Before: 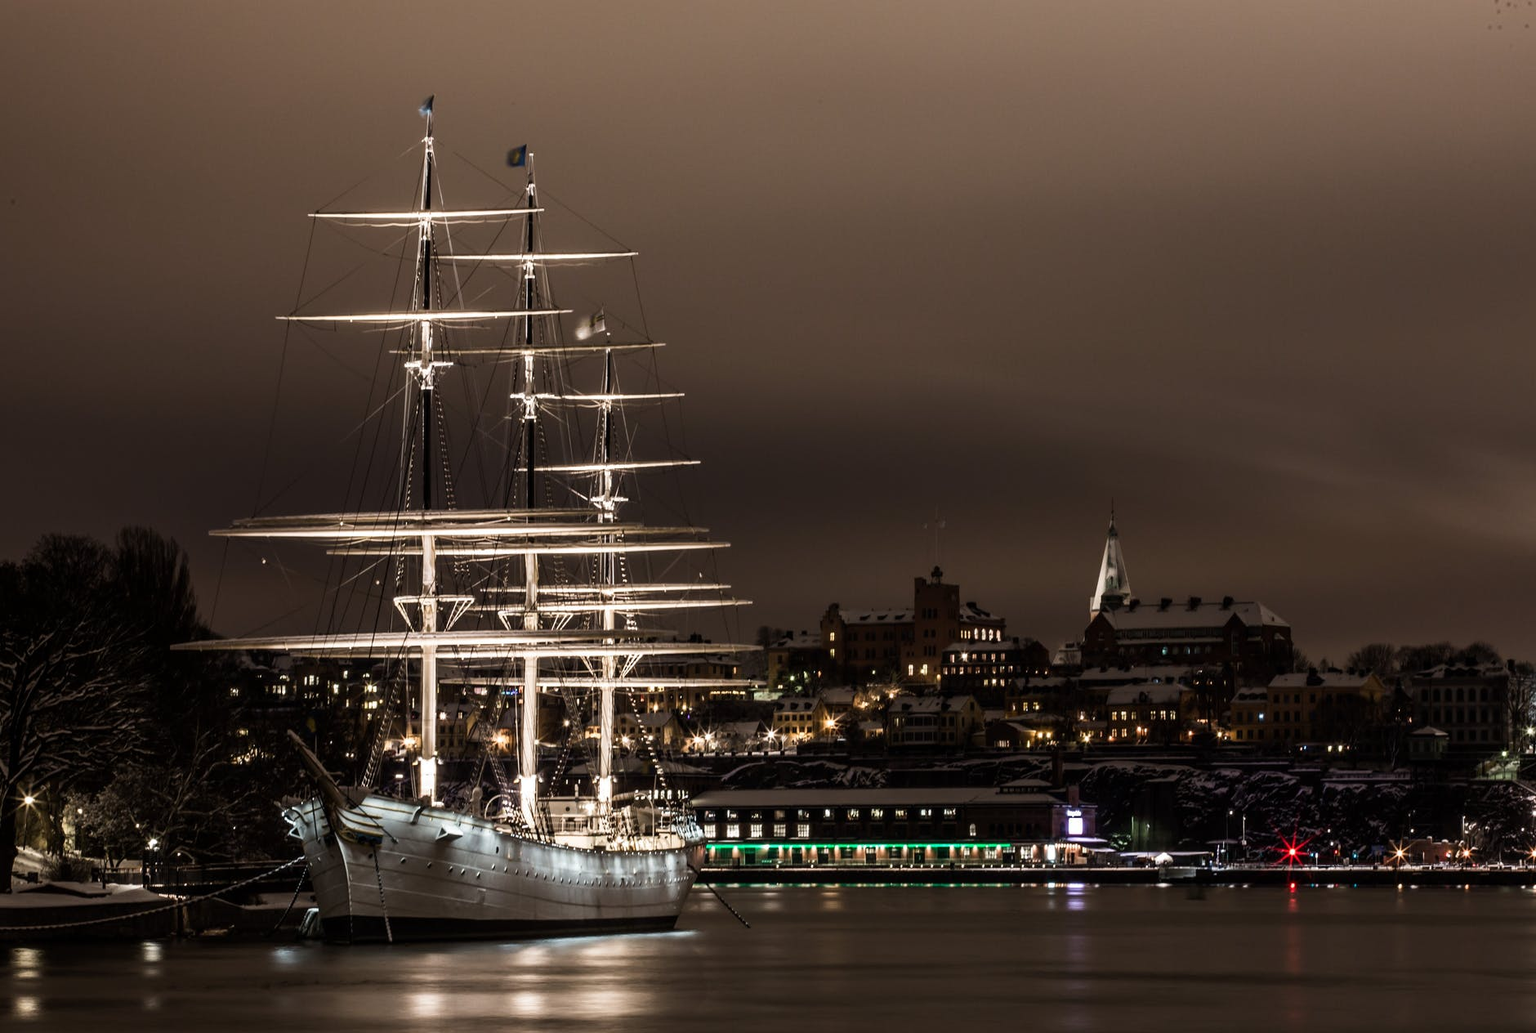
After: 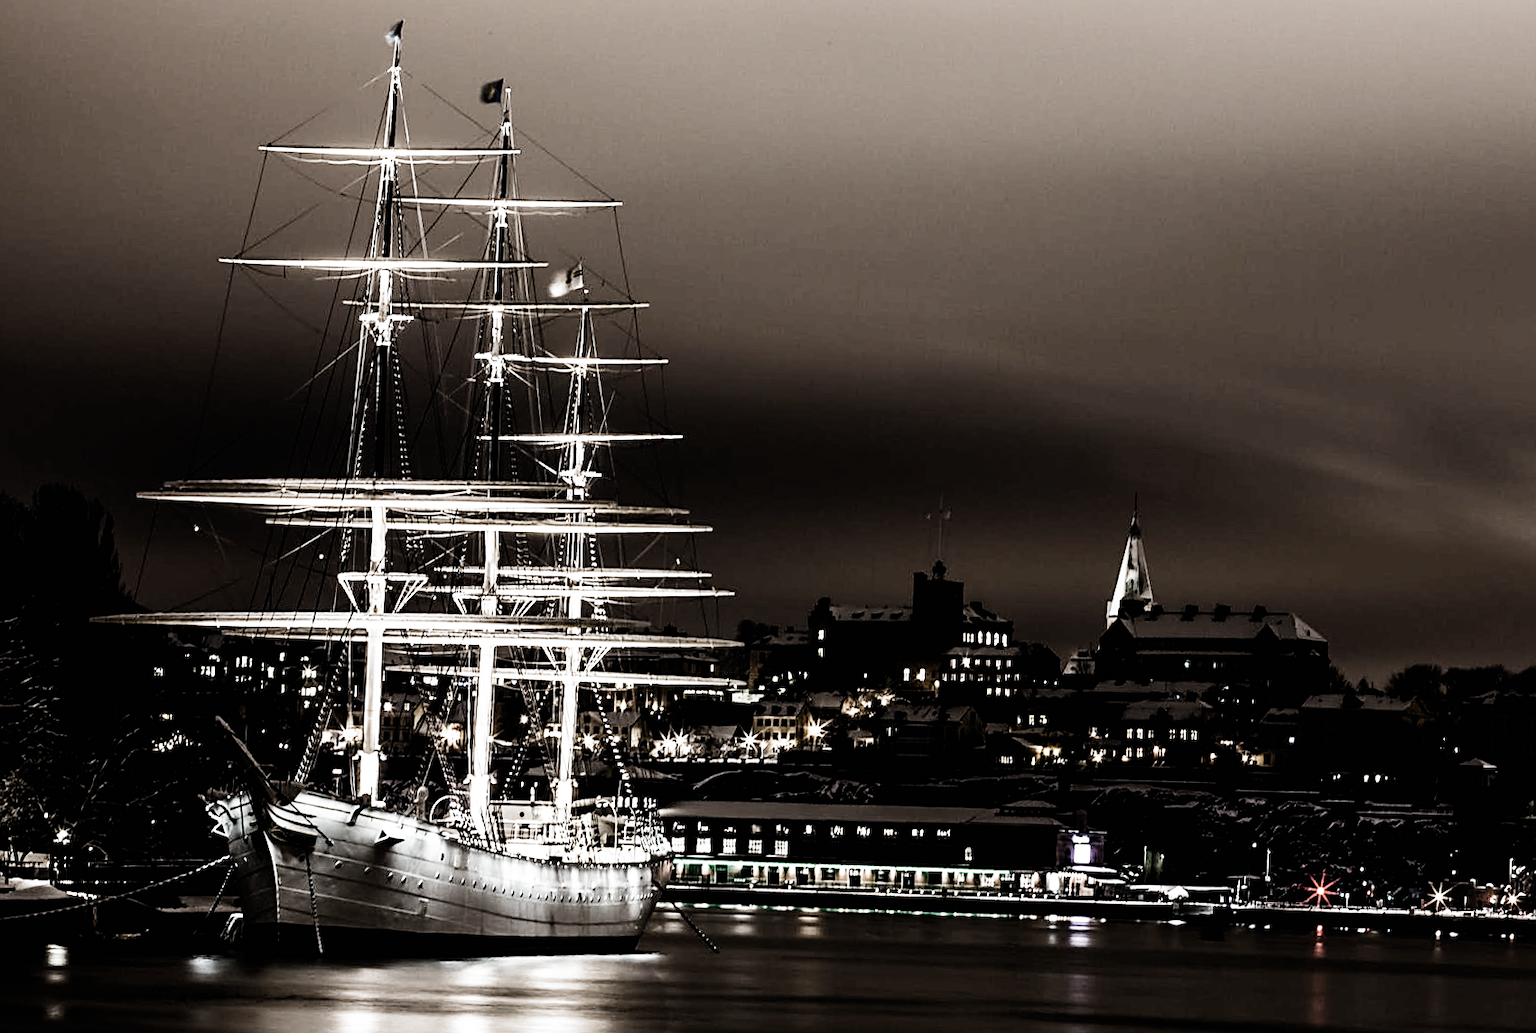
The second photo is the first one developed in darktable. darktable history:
sharpen: on, module defaults
exposure: black level correction 0, exposure 0.901 EV, compensate highlight preservation false
crop and rotate: angle -2.09°, left 3.146%, top 3.954%, right 1.503%, bottom 0.613%
tone equalizer: -8 EV -0.714 EV, -7 EV -0.714 EV, -6 EV -0.585 EV, -5 EV -0.397 EV, -3 EV 0.381 EV, -2 EV 0.6 EV, -1 EV 0.692 EV, +0 EV 0.72 EV, edges refinement/feathering 500, mask exposure compensation -1.57 EV, preserve details no
filmic rgb: black relative exposure -5.04 EV, white relative exposure 3.95 EV, threshold 3.05 EV, hardness 2.9, contrast 1.299, highlights saturation mix -29.71%, preserve chrominance no, color science v5 (2021), enable highlight reconstruction true
